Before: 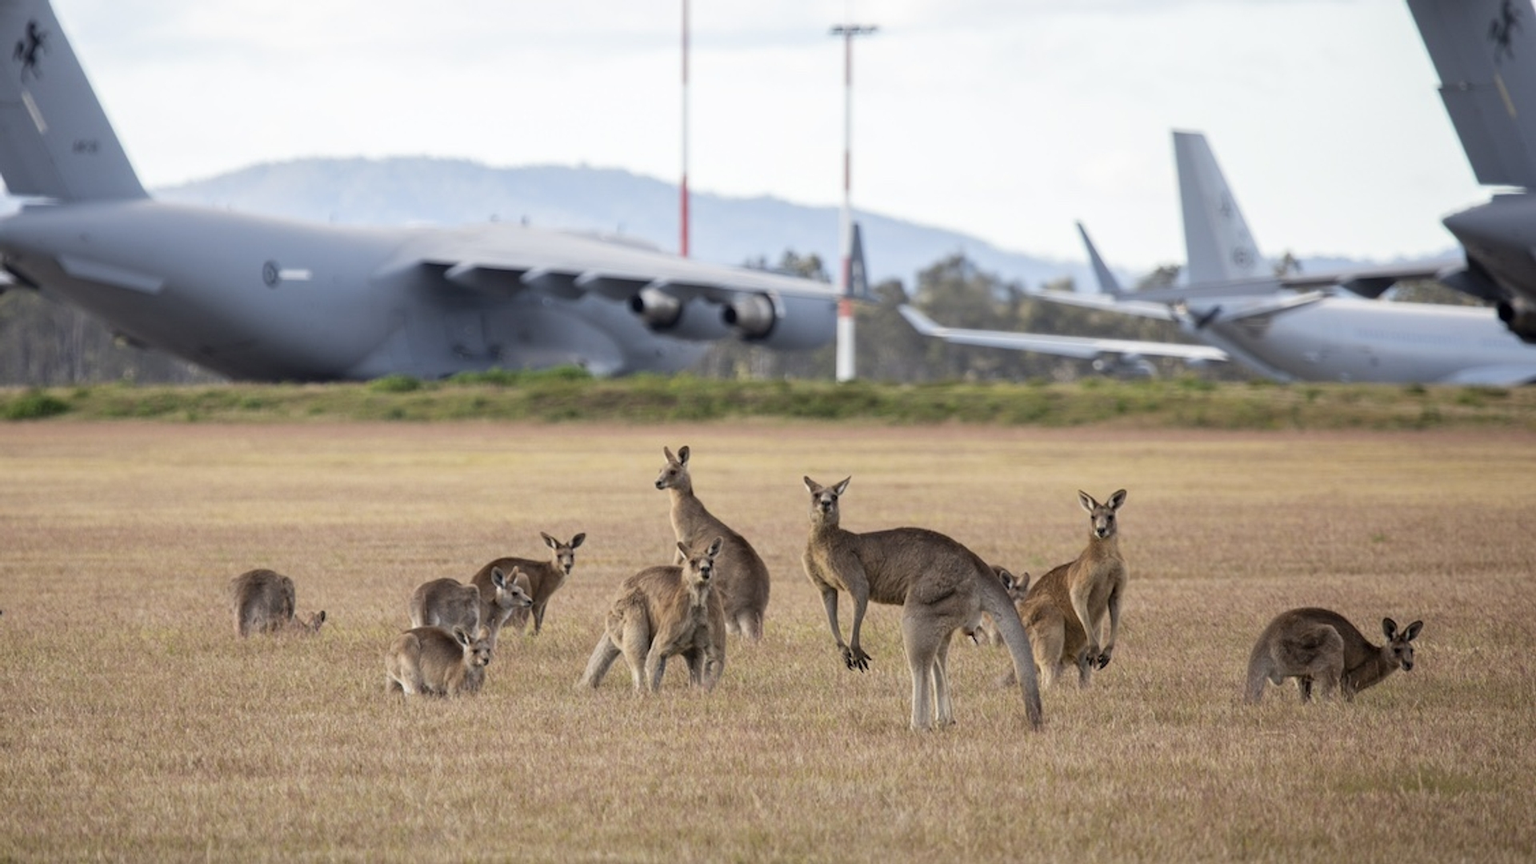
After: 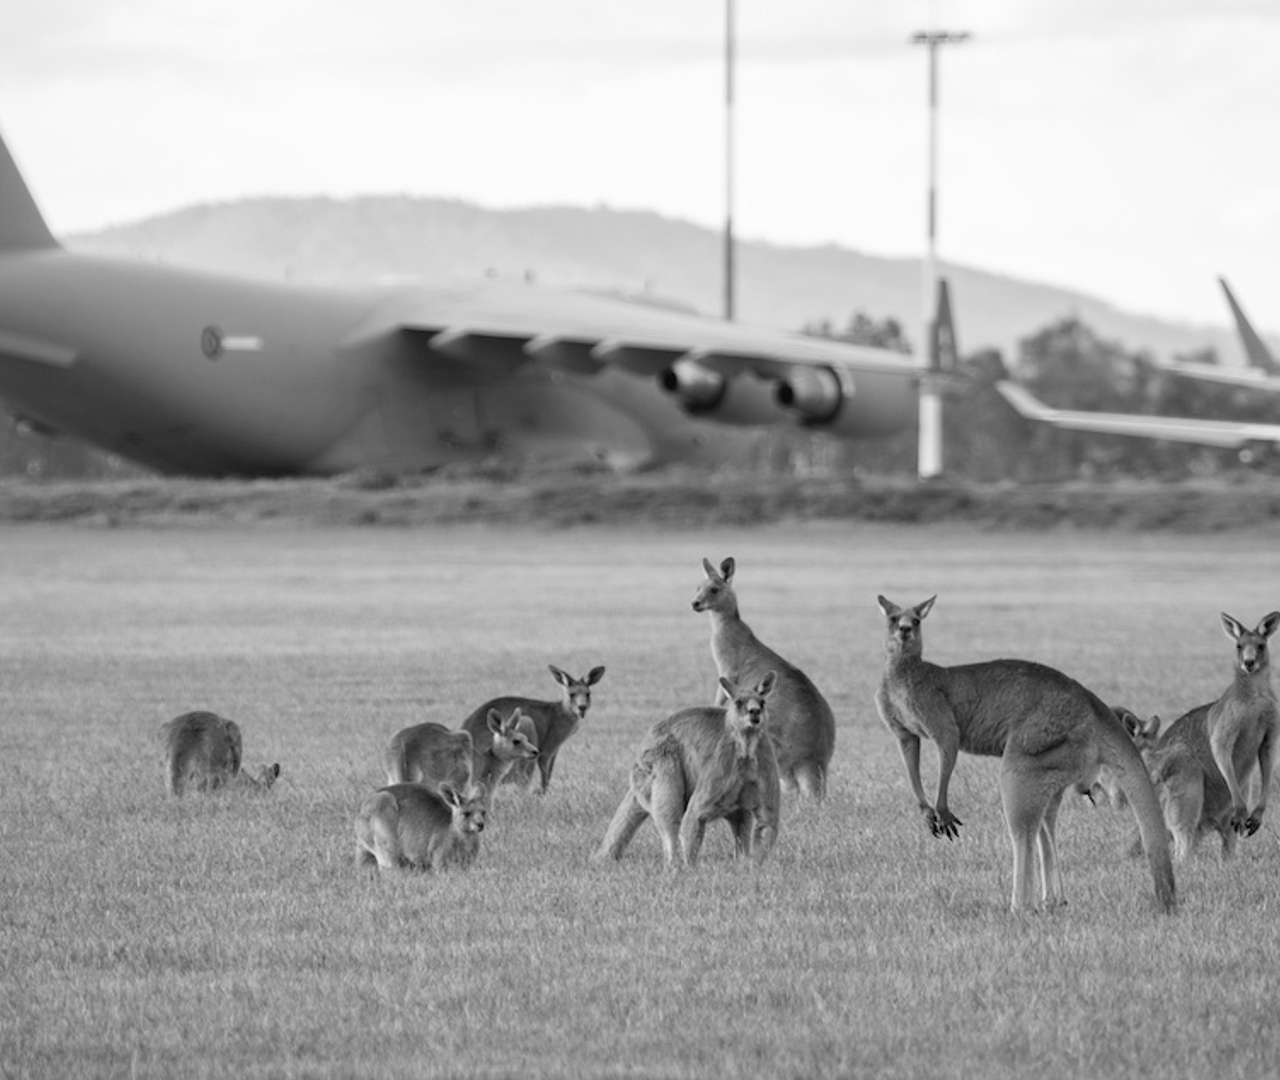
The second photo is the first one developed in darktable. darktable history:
crop and rotate: left 6.617%, right 26.717%
monochrome: on, module defaults
color balance rgb: perceptual saturation grading › global saturation 10%, global vibrance 10%
